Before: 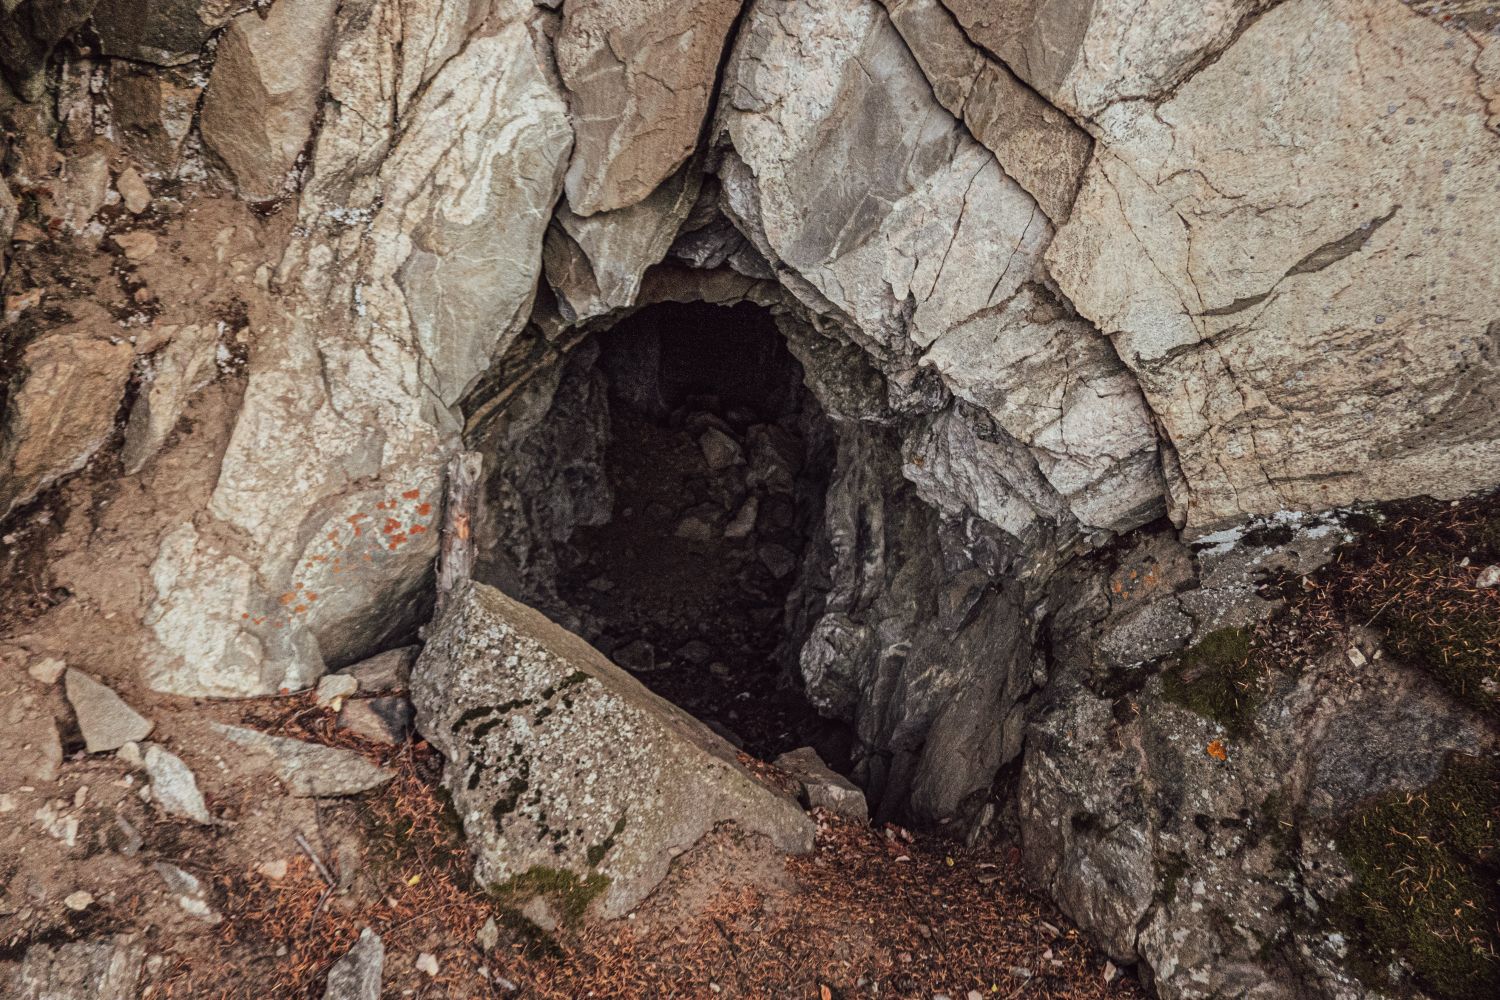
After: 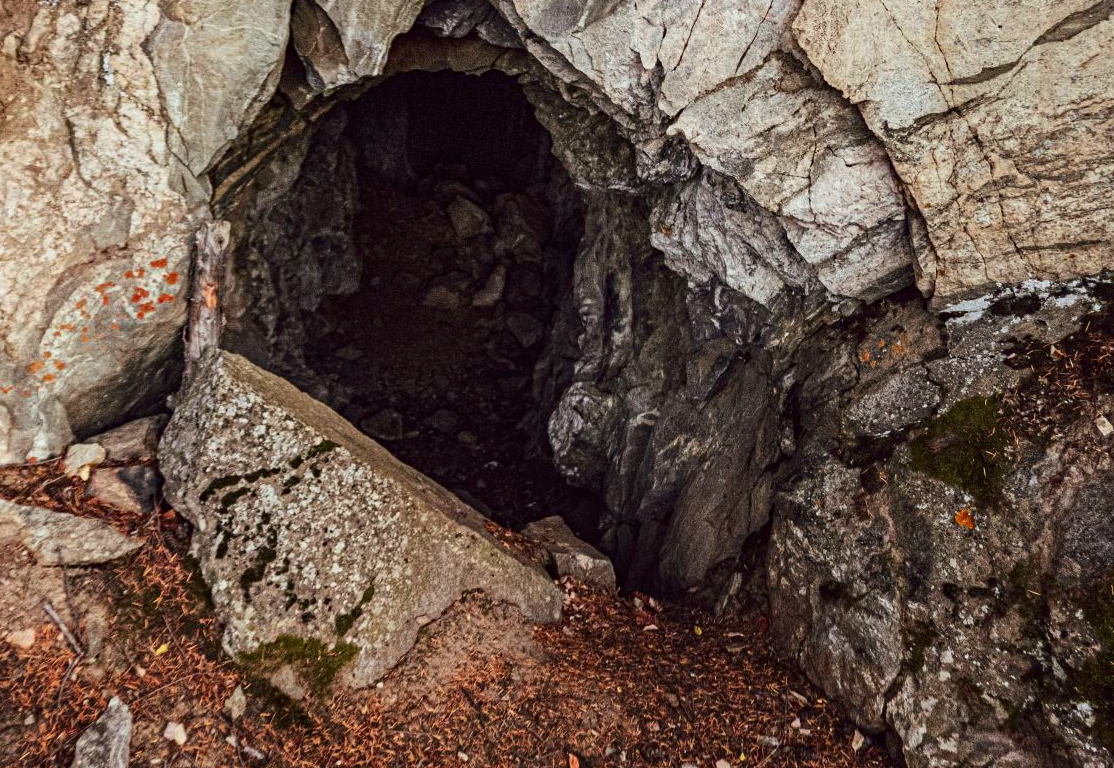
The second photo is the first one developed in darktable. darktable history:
haze removal: compatibility mode true, adaptive false
contrast brightness saturation: contrast 0.176, saturation 0.295
crop: left 16.838%, top 23.114%, right 8.855%
